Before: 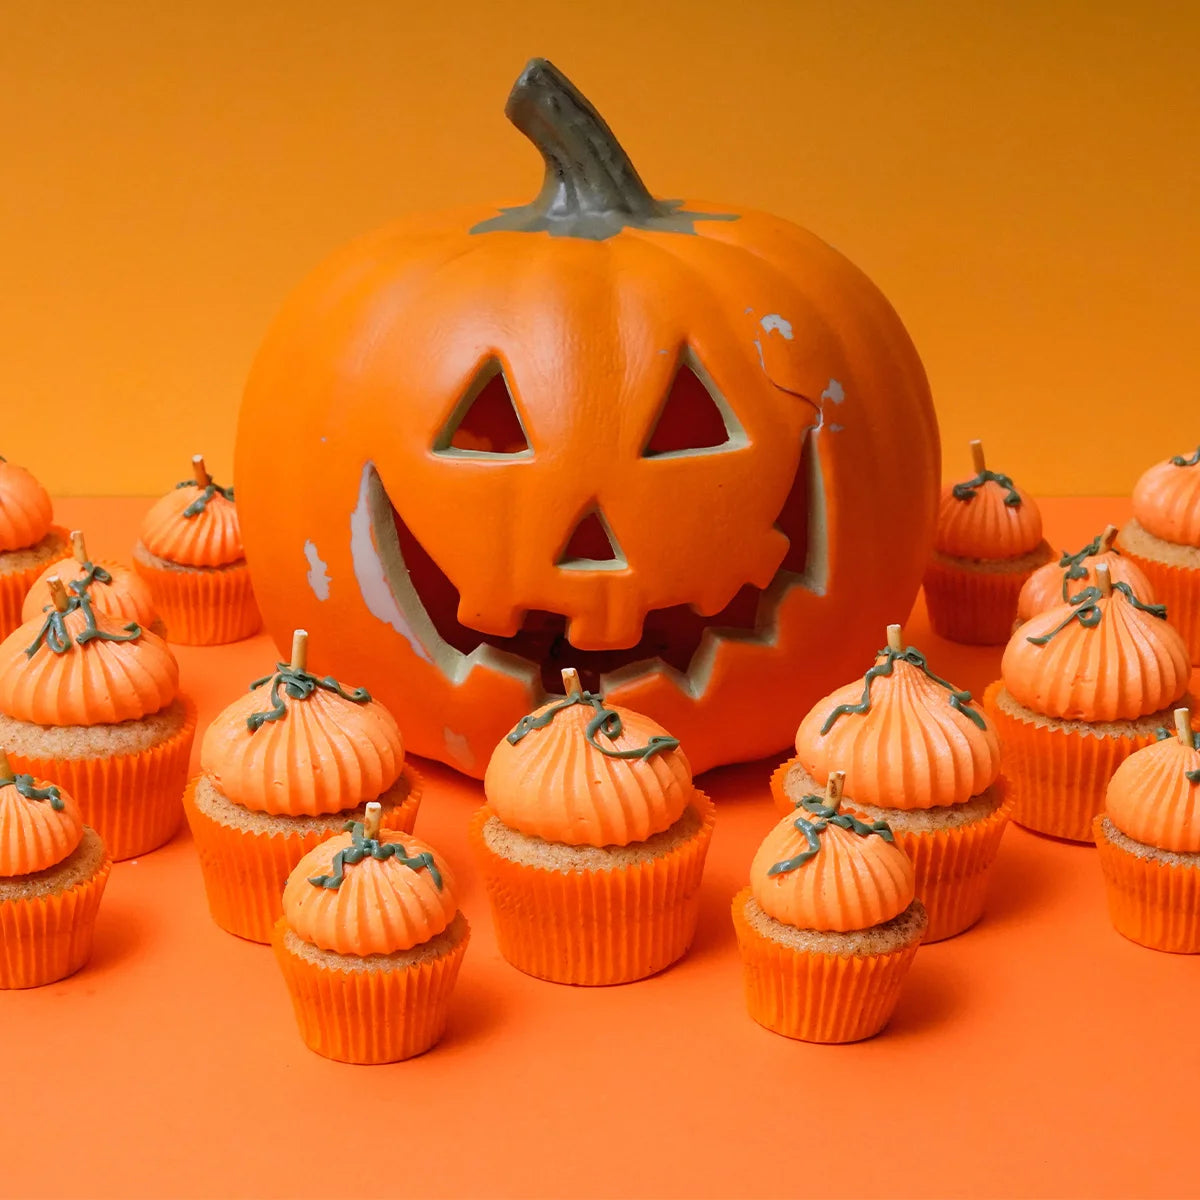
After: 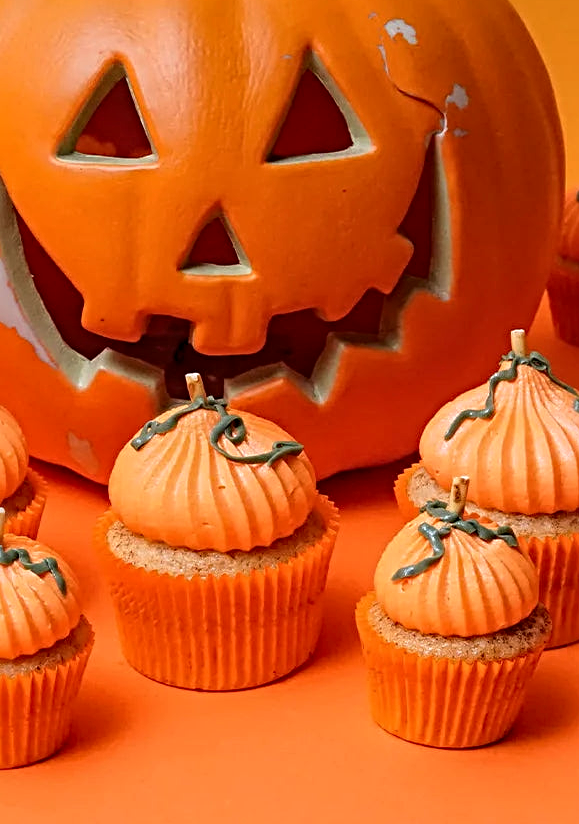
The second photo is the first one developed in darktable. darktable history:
sharpen: radius 4.883
local contrast: on, module defaults
crop: left 31.379%, top 24.658%, right 20.326%, bottom 6.628%
